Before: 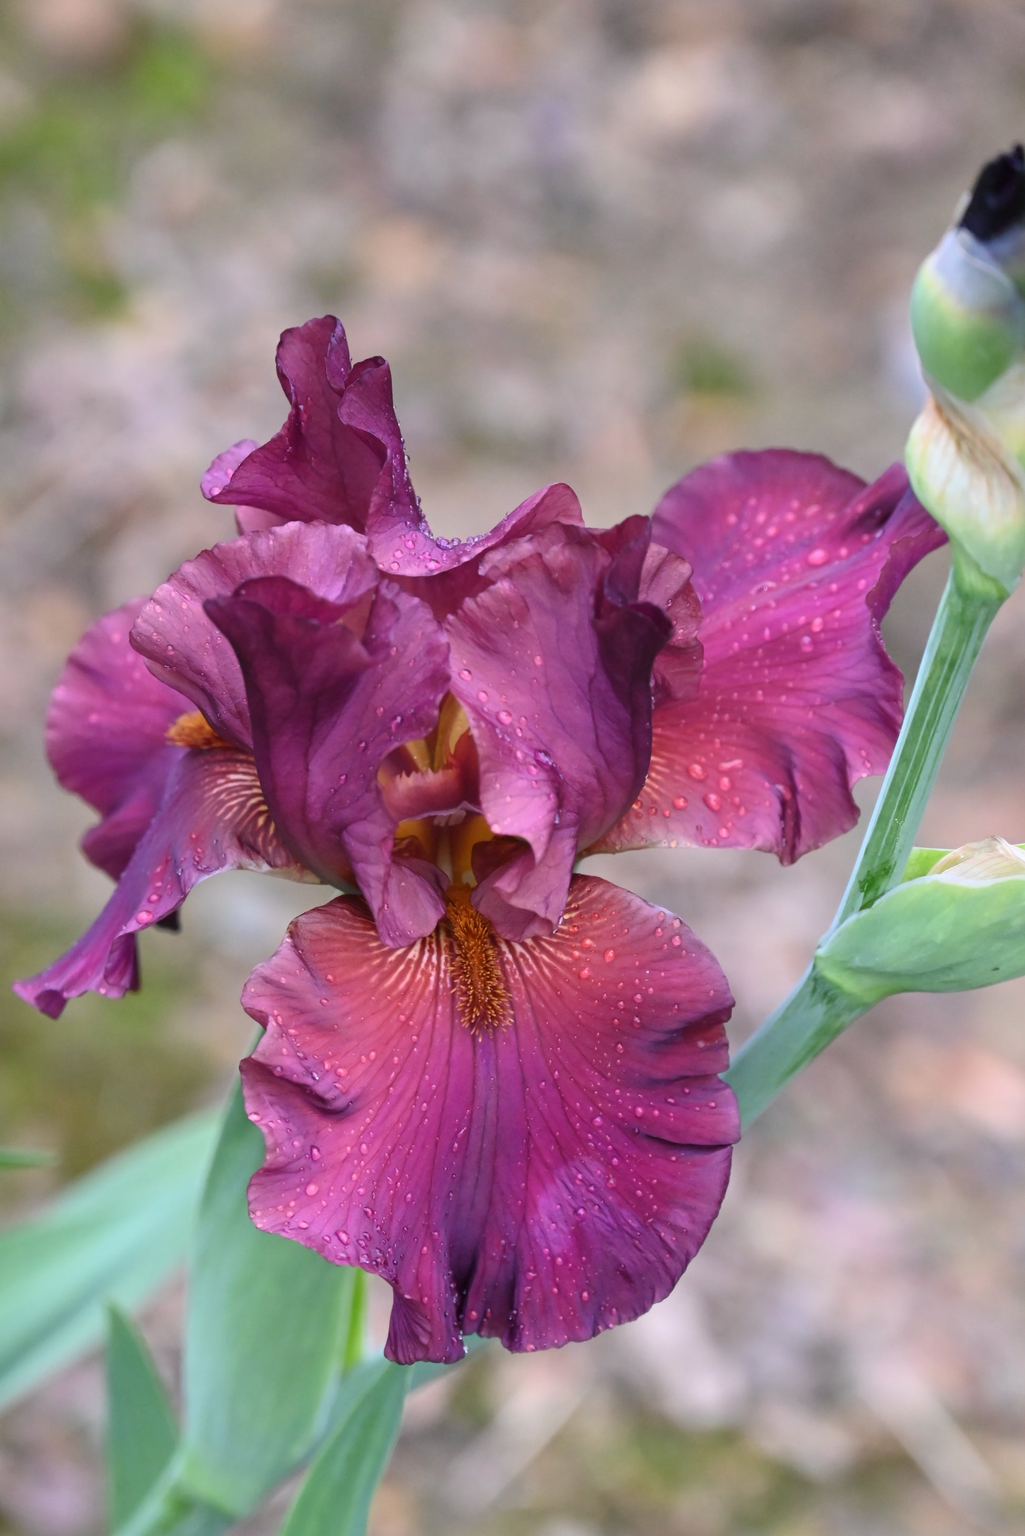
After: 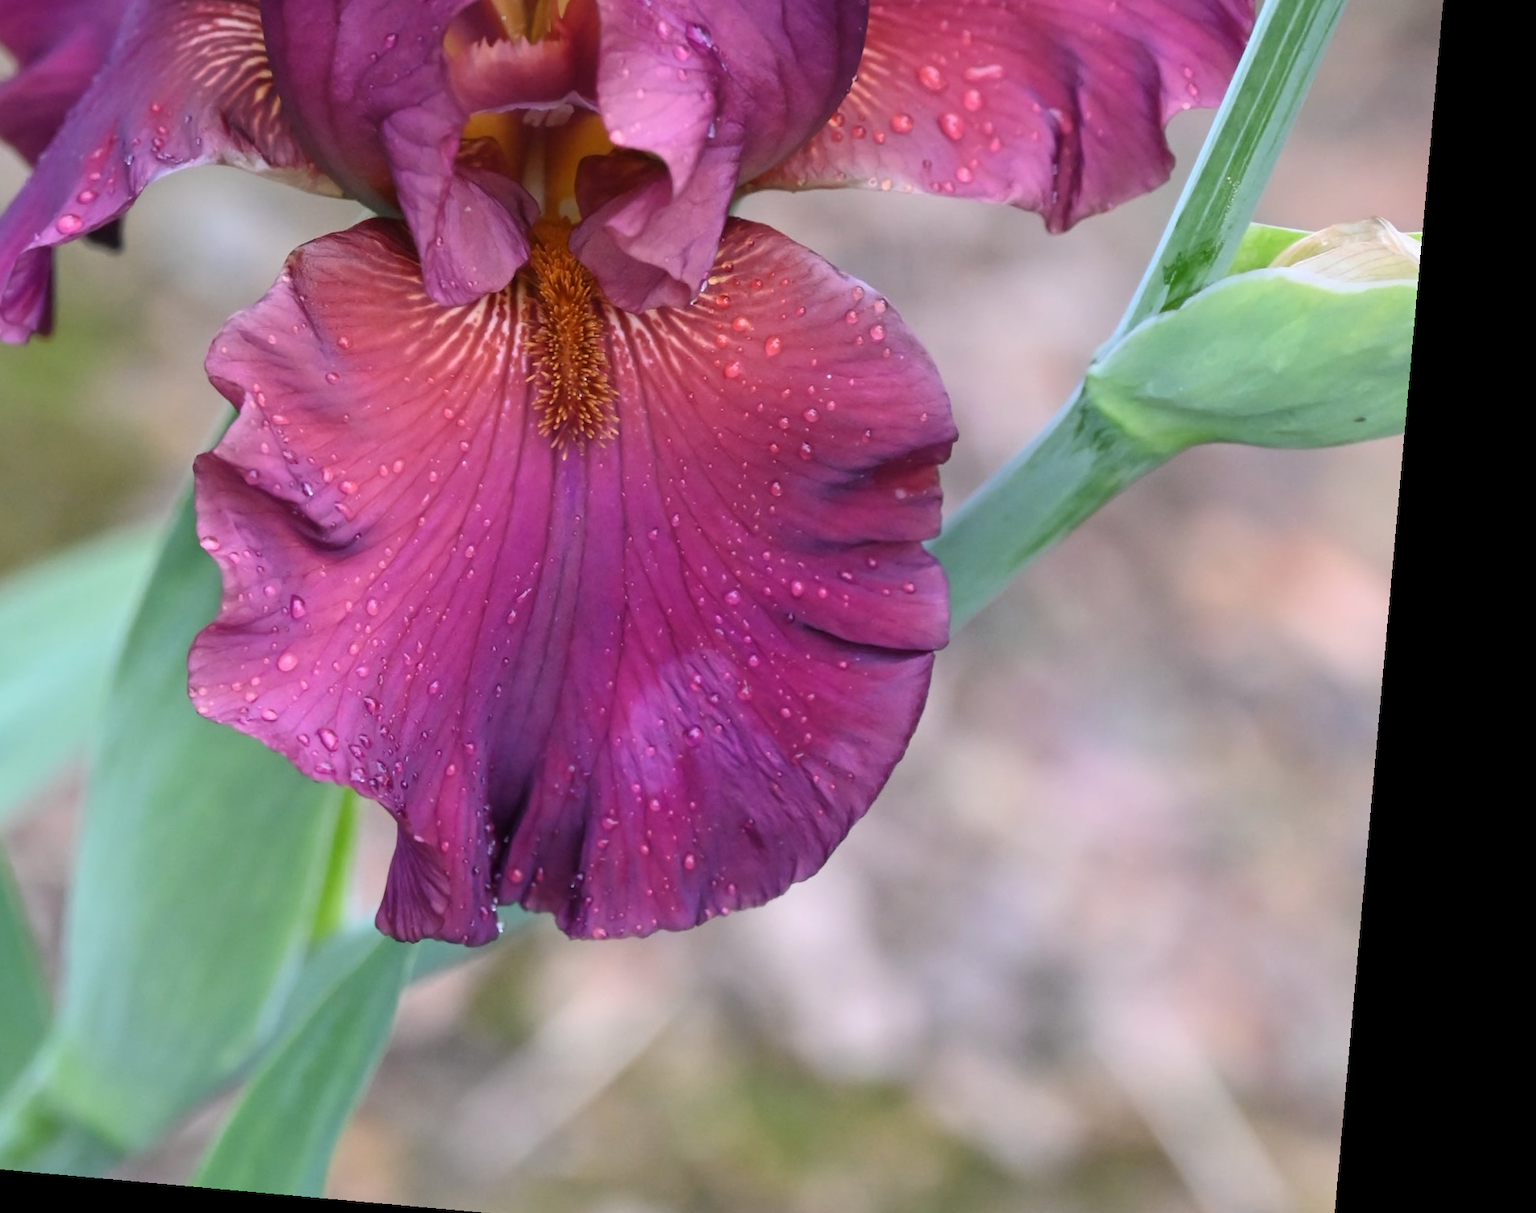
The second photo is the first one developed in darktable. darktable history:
rotate and perspective: rotation 5.12°, automatic cropping off
crop and rotate: left 13.306%, top 48.129%, bottom 2.928%
